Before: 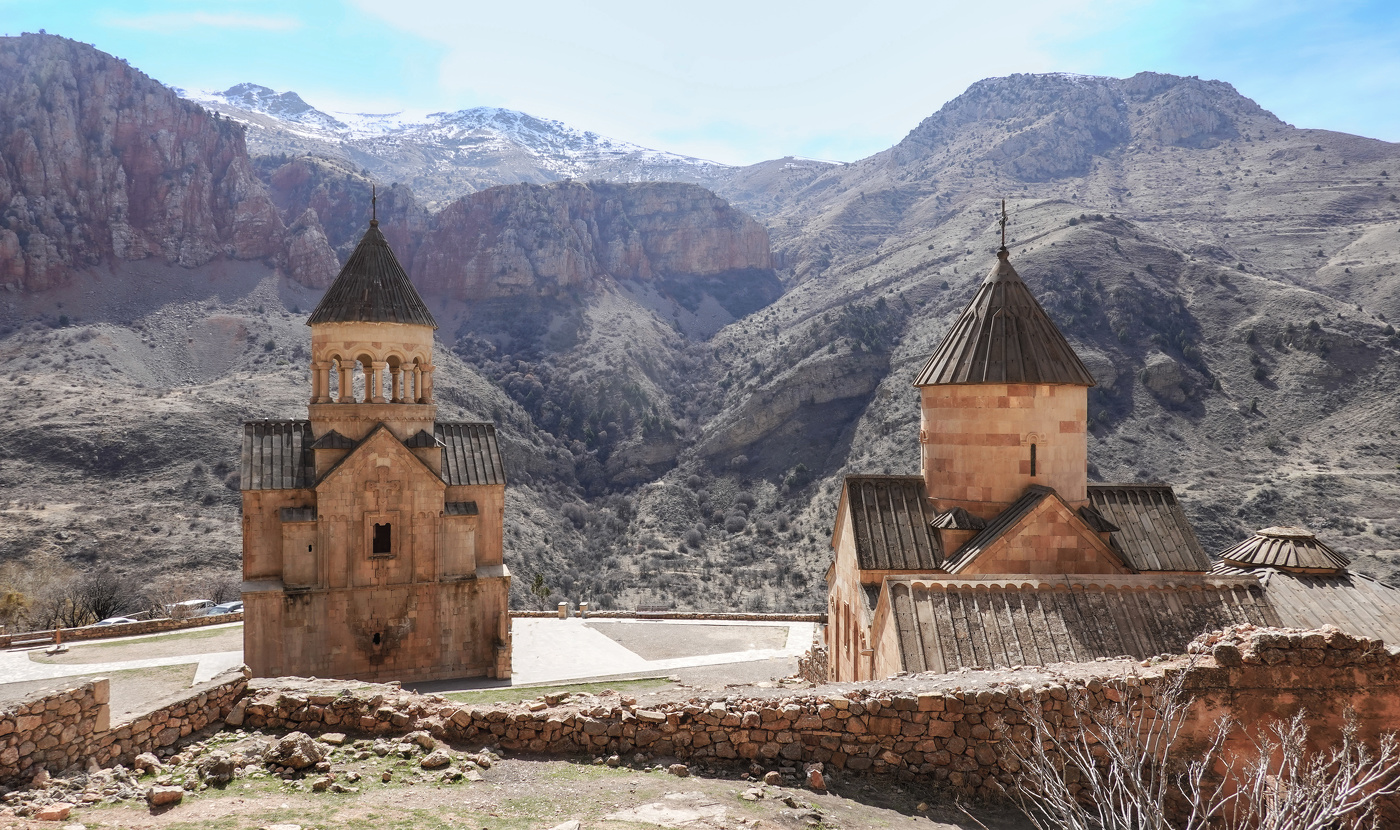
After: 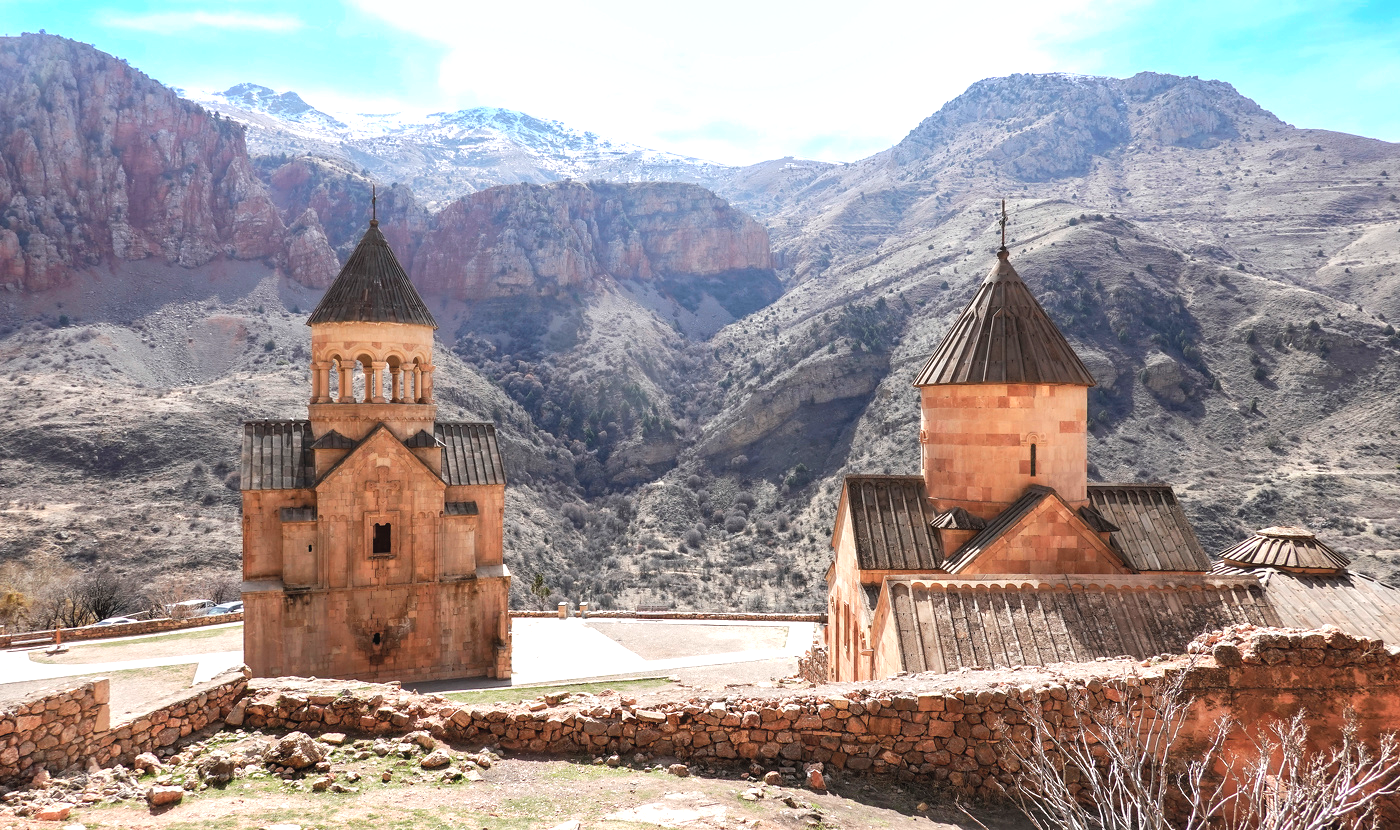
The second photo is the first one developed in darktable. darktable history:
exposure: black level correction -0.002, exposure 0.531 EV, compensate highlight preservation false
tone equalizer: on, module defaults
